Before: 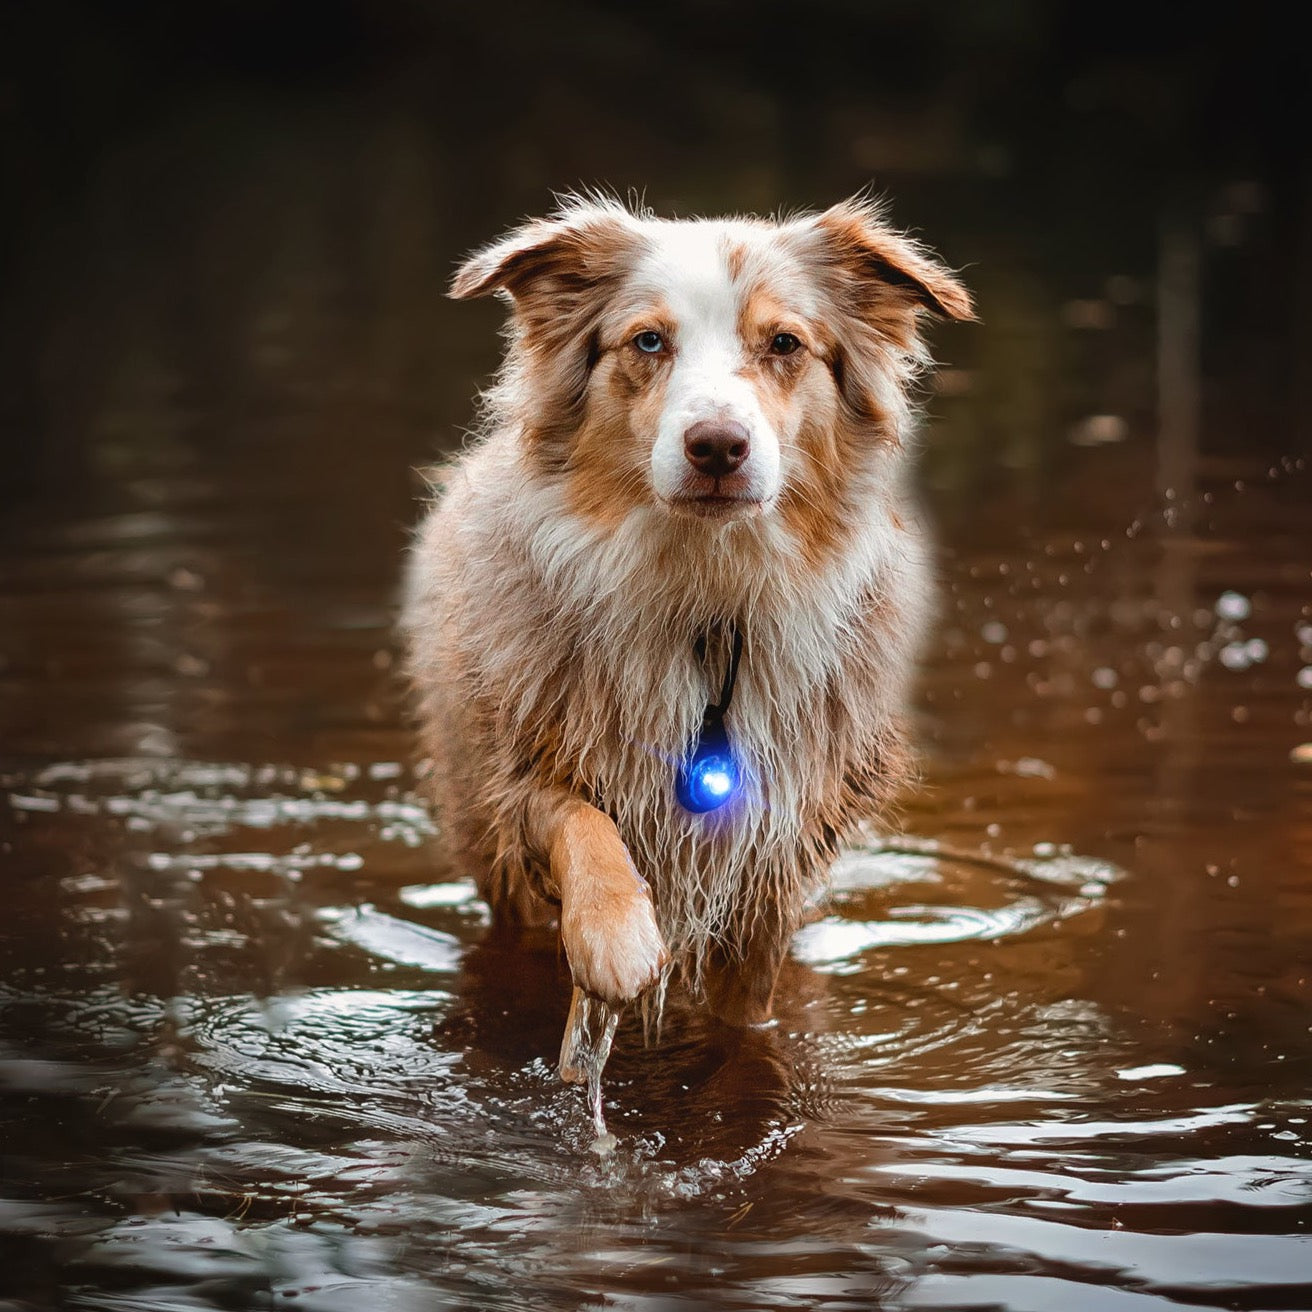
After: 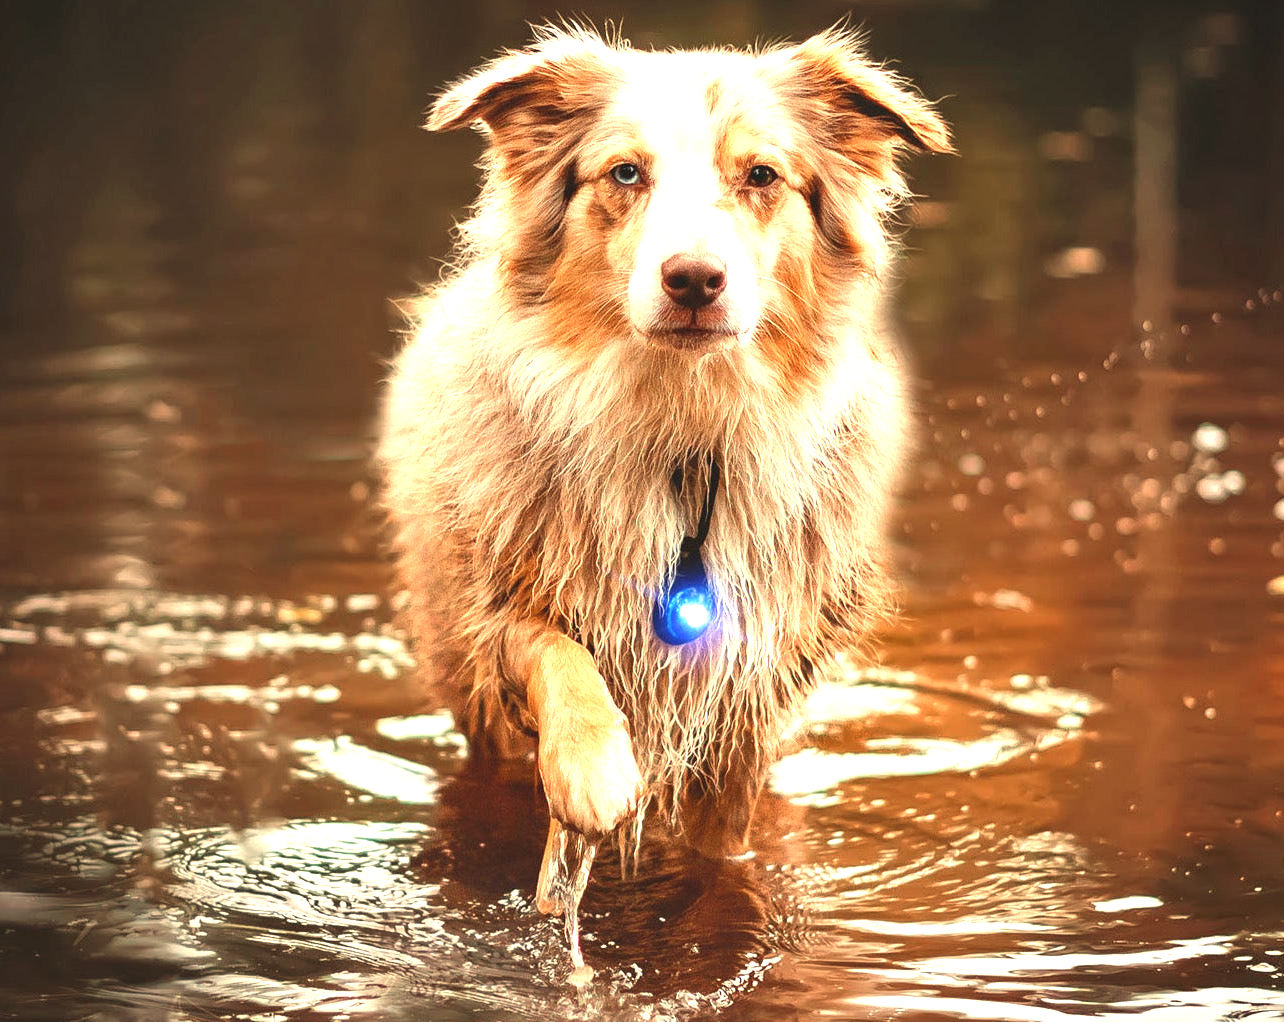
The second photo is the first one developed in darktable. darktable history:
exposure: black level correction -0.002, exposure 1.35 EV, compensate highlight preservation false
white balance: red 1.138, green 0.996, blue 0.812
crop and rotate: left 1.814%, top 12.818%, right 0.25%, bottom 9.225%
